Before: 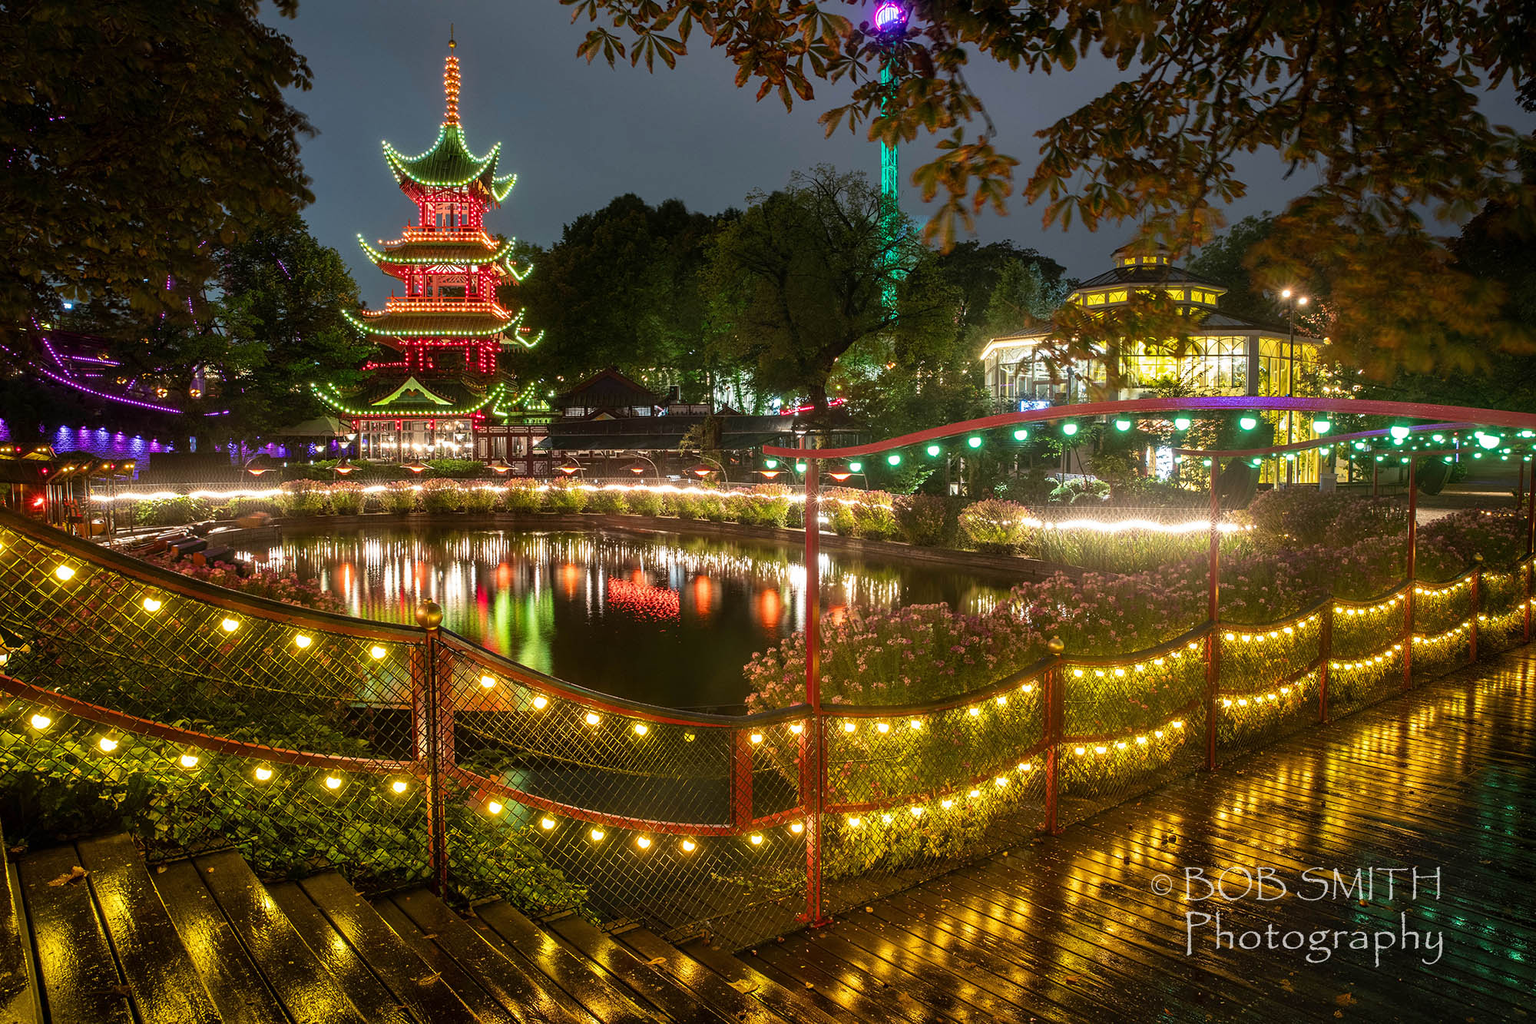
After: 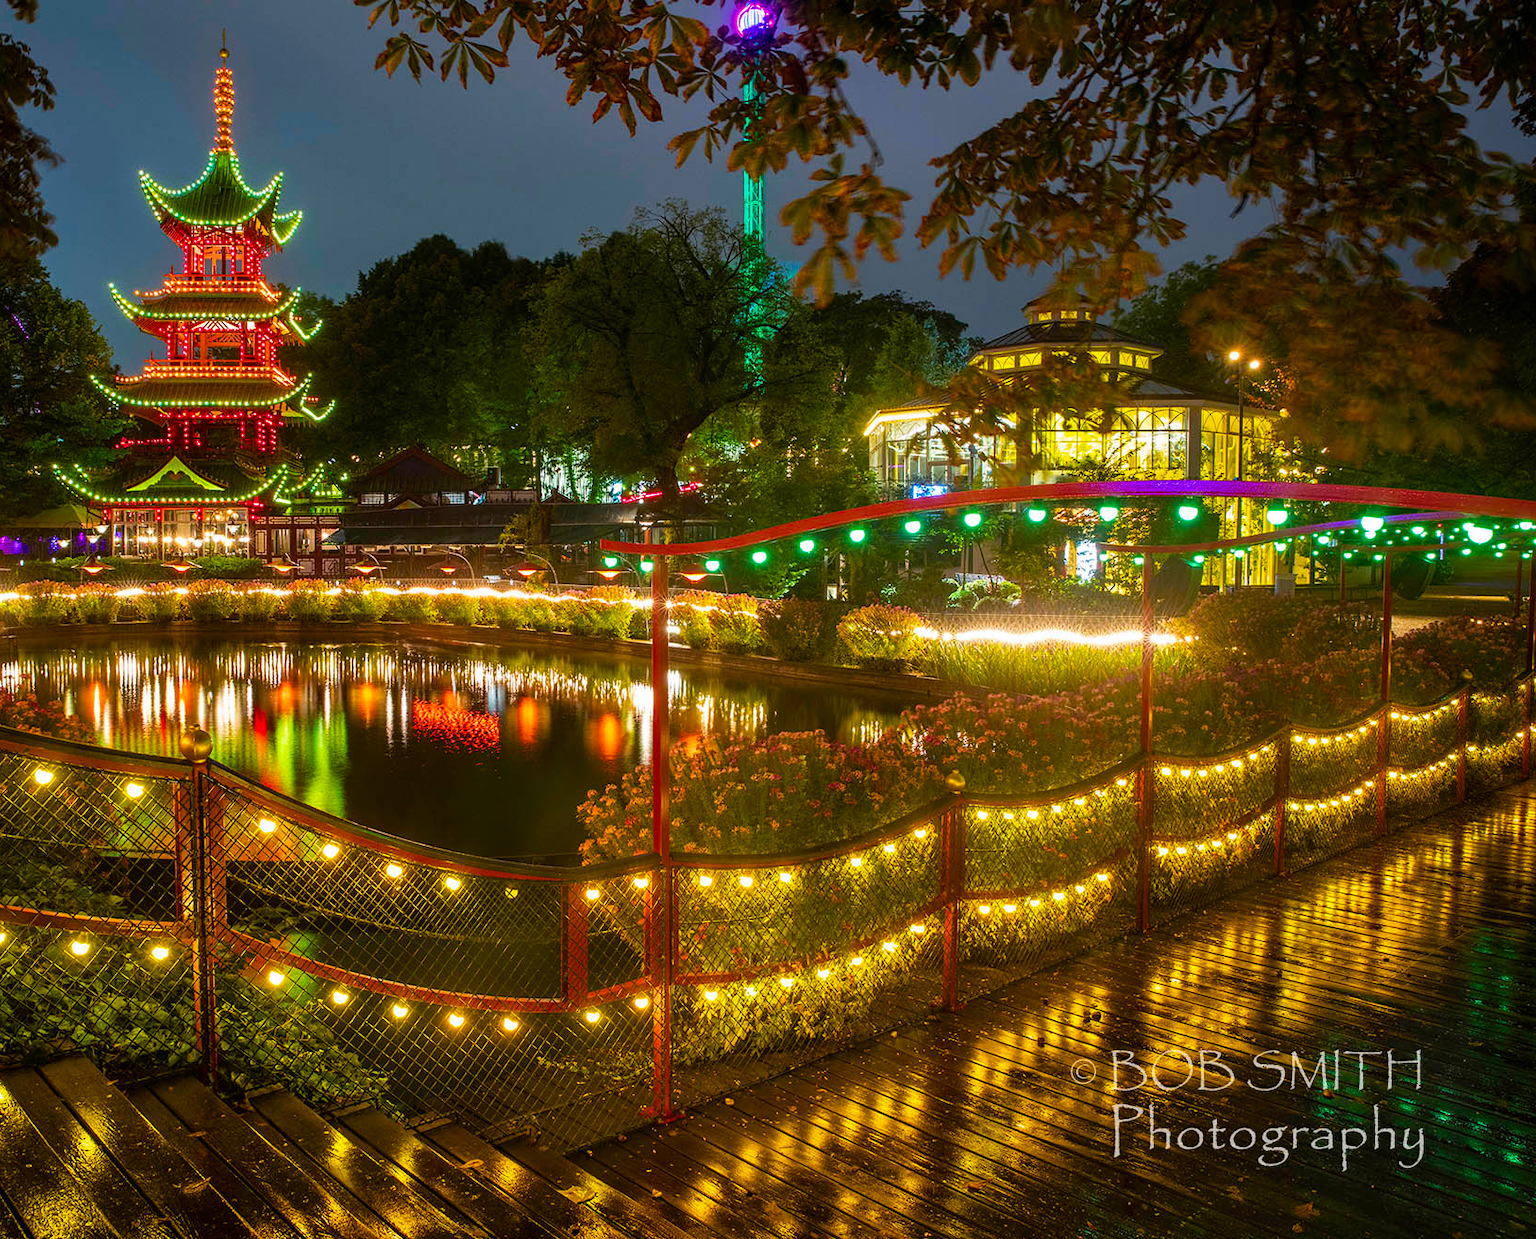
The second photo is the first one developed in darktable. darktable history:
color balance rgb: perceptual saturation grading › global saturation 31.202%, global vibrance 50.066%
crop: left 17.43%, bottom 0.048%
